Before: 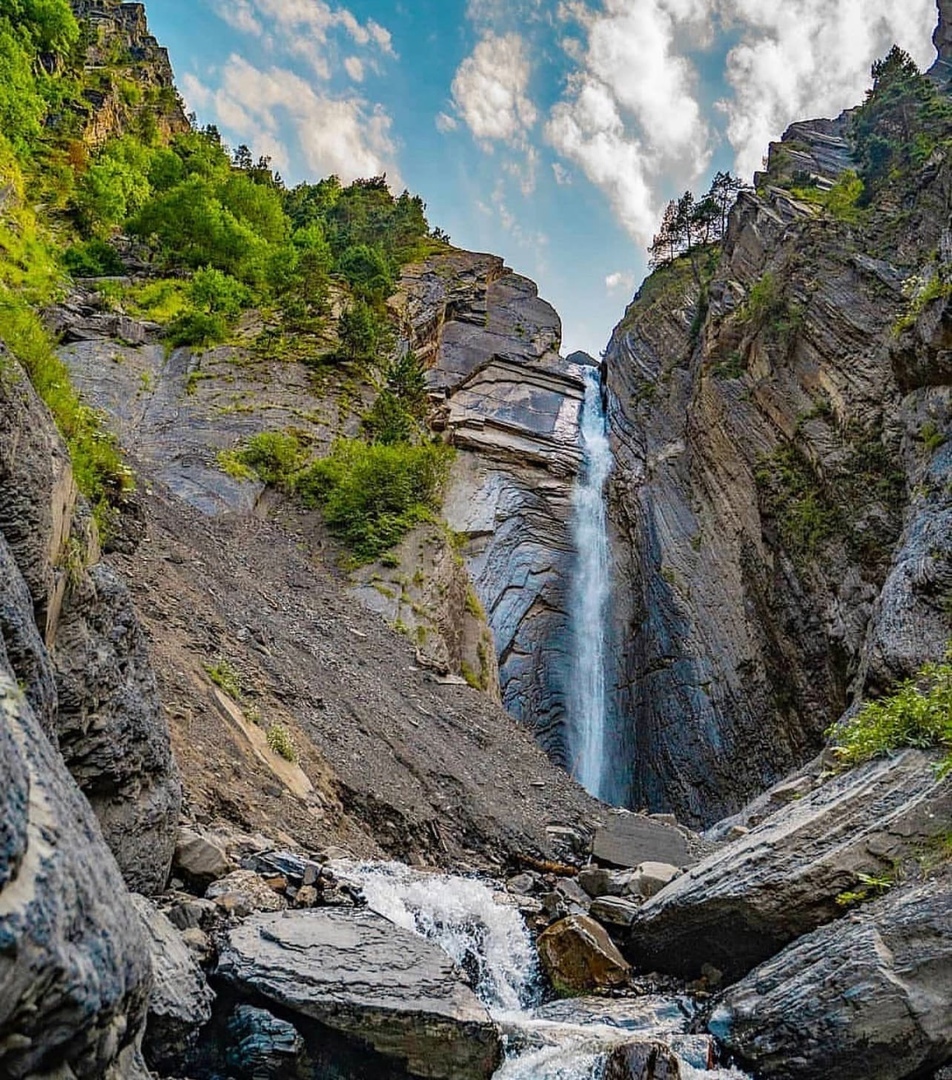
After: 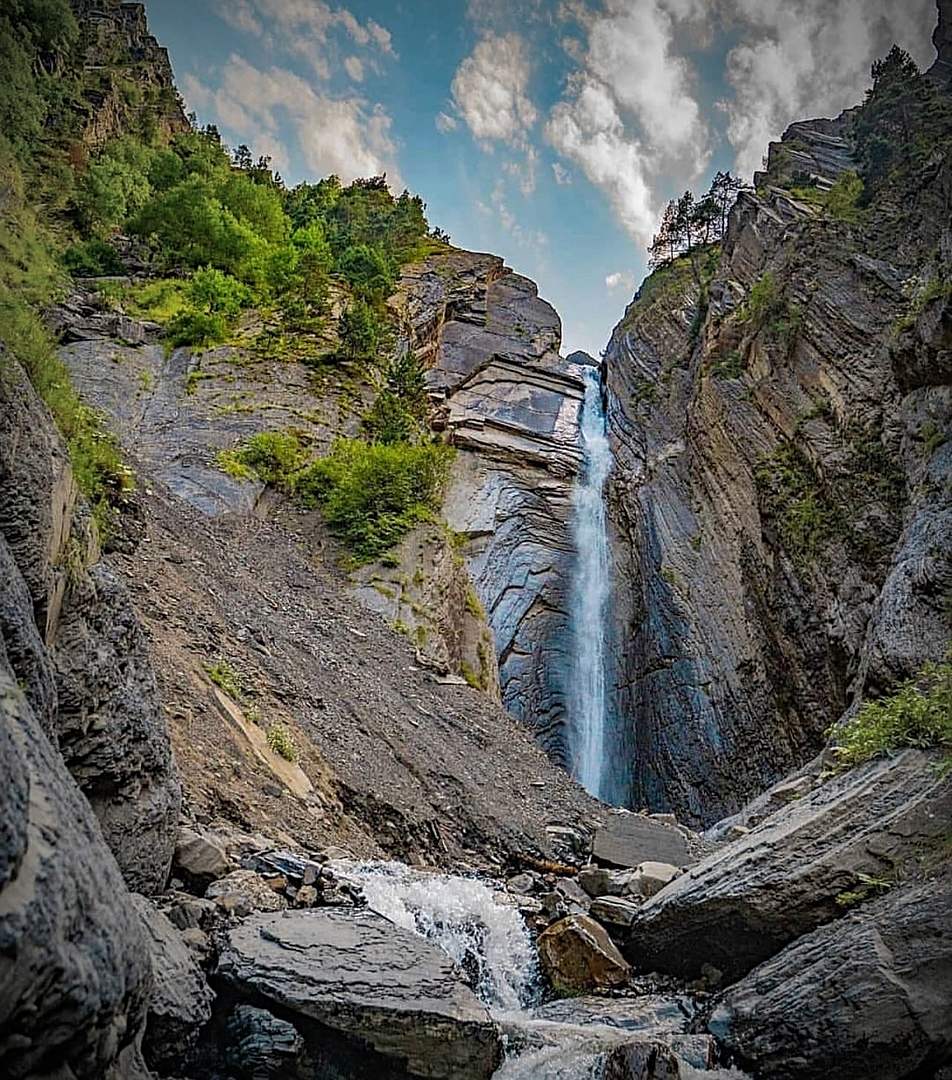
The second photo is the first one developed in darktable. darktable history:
sharpen: radius 2.167, amount 0.381, threshold 0
shadows and highlights: shadows 30
vignetting: fall-off start 67.5%, fall-off radius 67.23%, brightness -0.813, automatic ratio true
